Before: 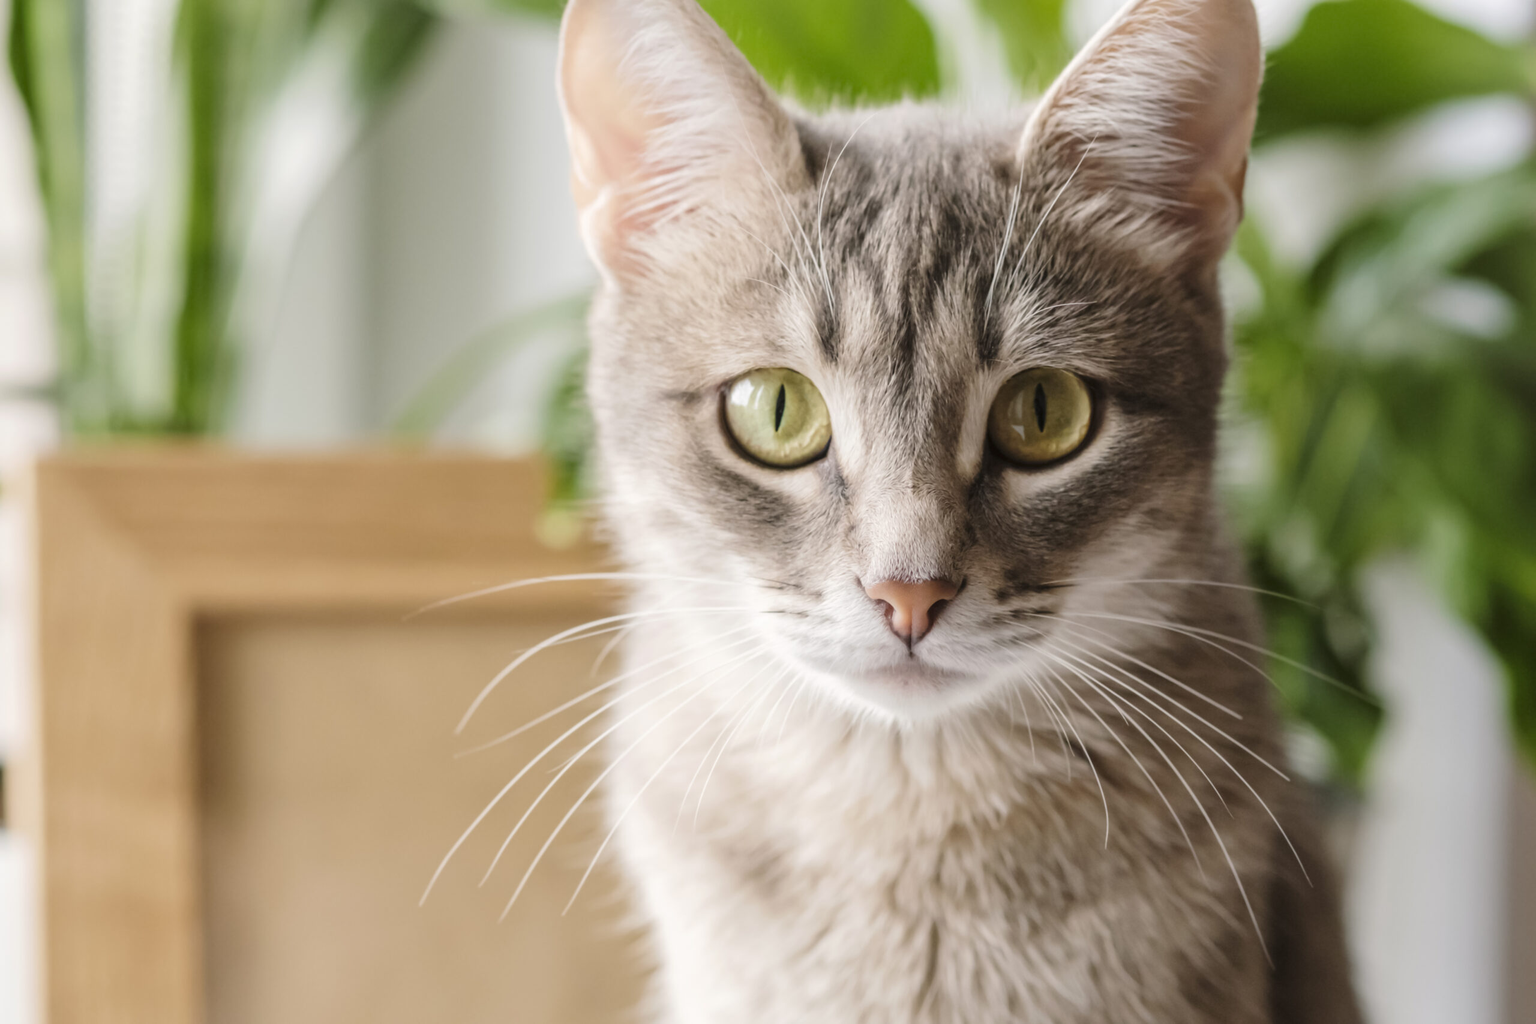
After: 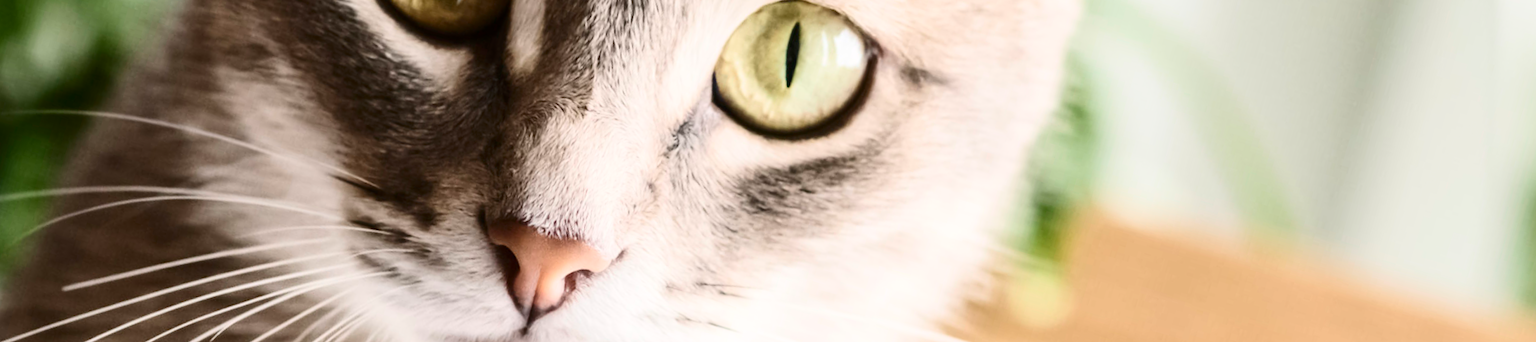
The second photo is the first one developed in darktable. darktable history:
contrast brightness saturation: contrast 0.39, brightness 0.1
crop and rotate: angle 16.12°, top 30.835%, bottom 35.653%
